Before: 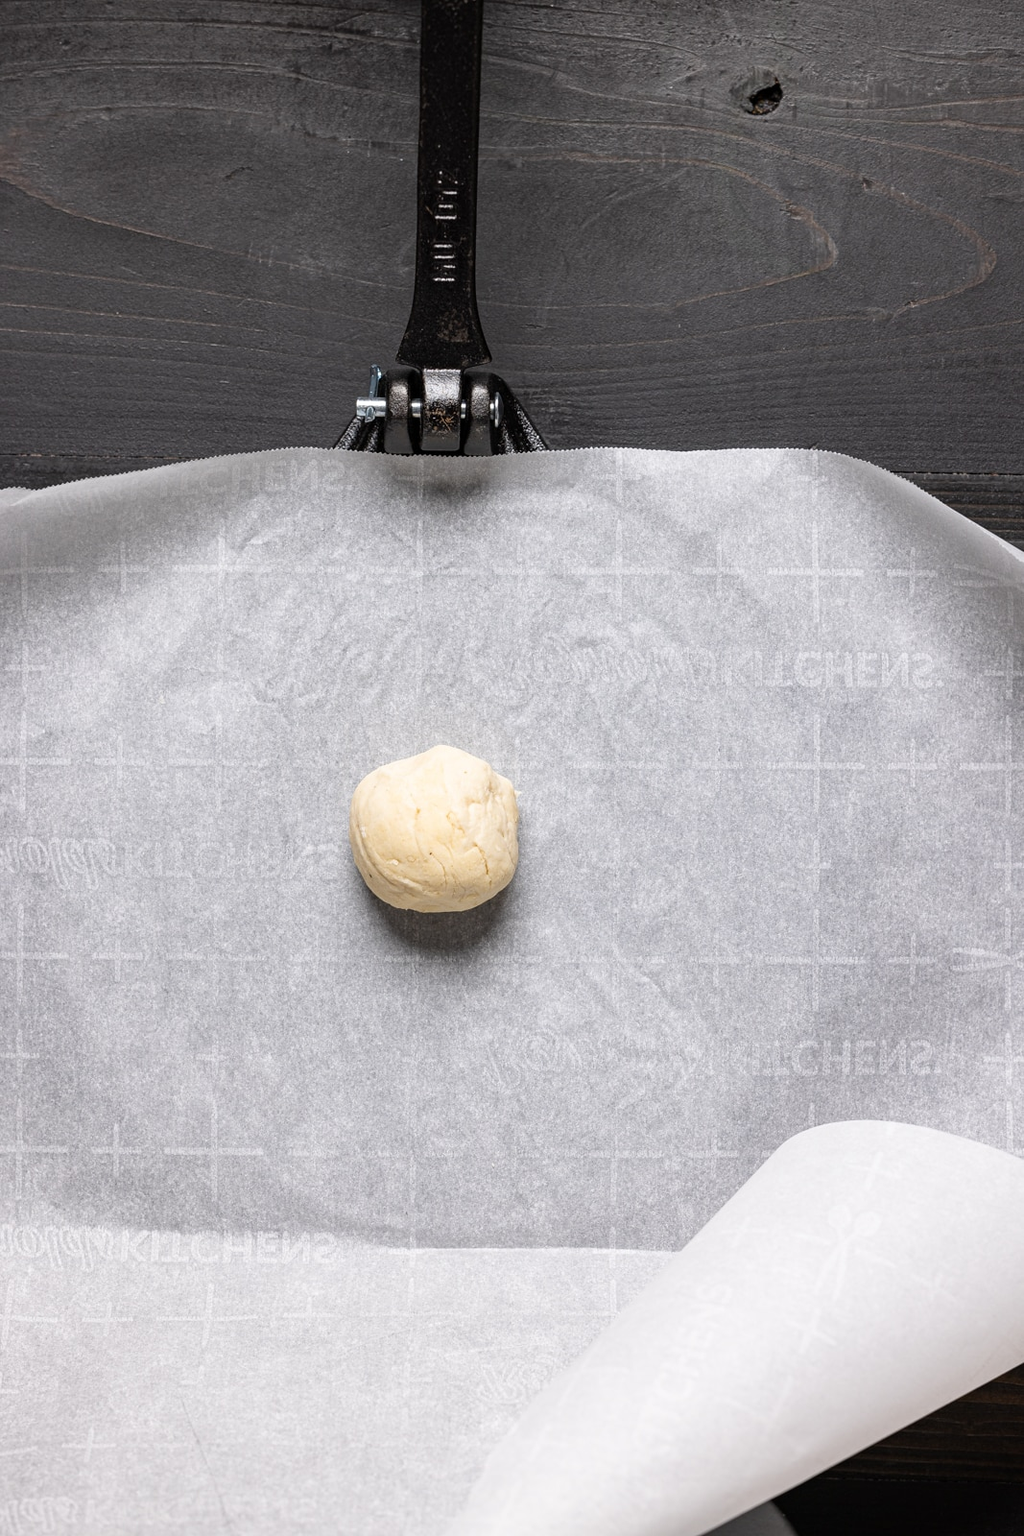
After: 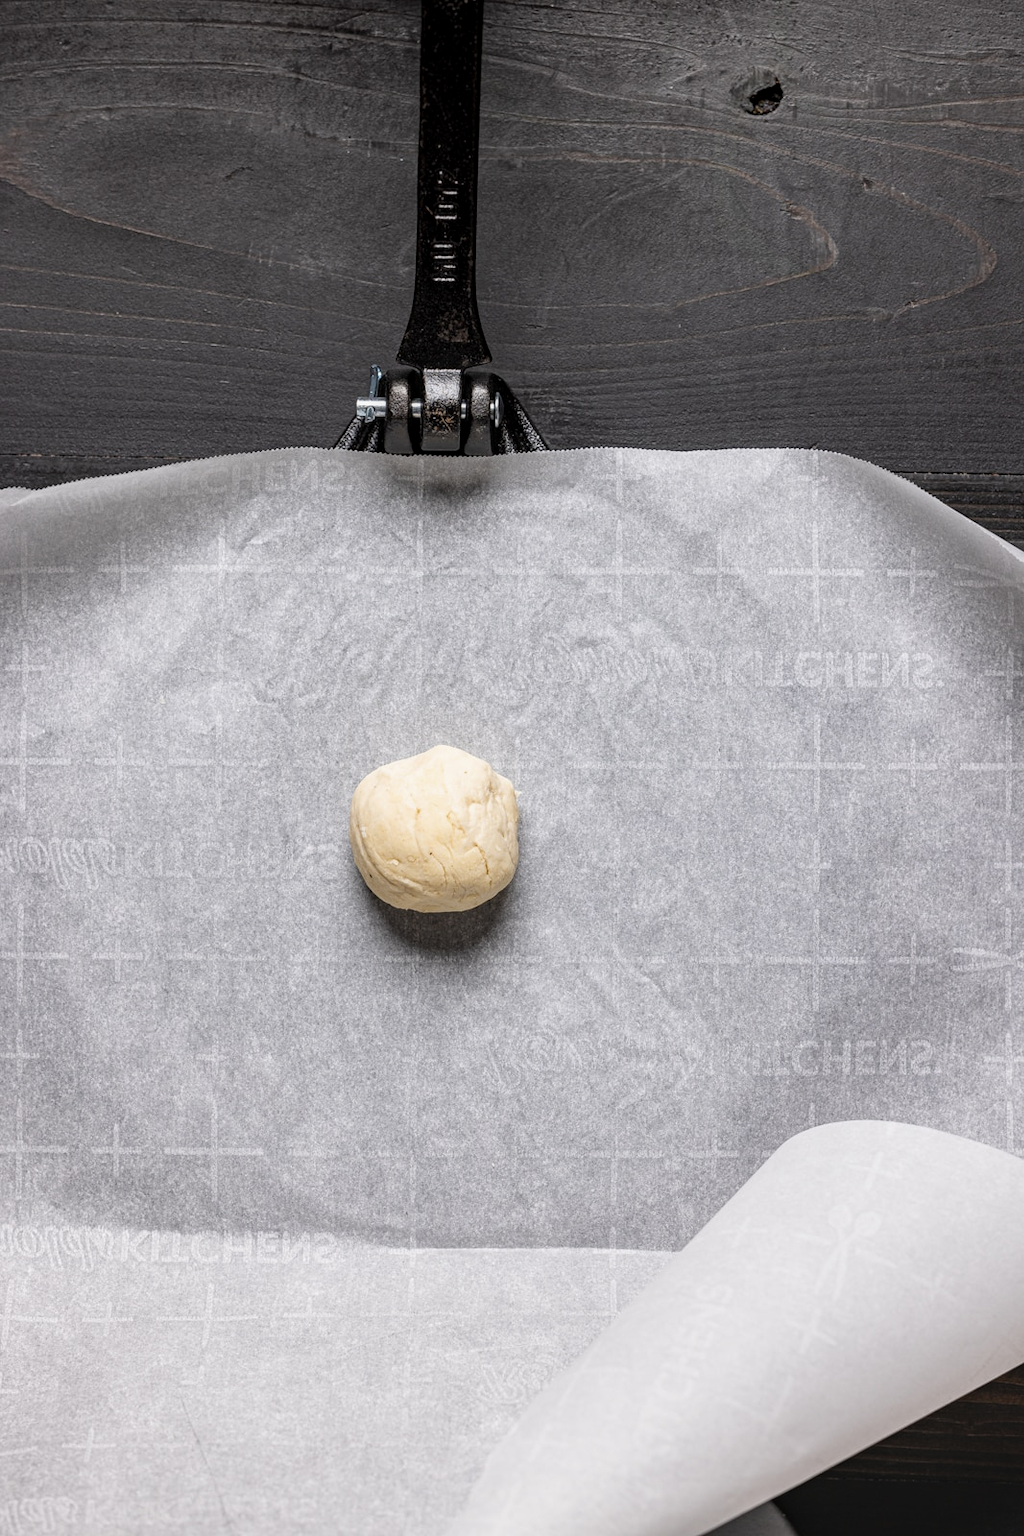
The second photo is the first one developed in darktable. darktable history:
local contrast: on, module defaults
exposure: exposure -0.148 EV, compensate highlight preservation false
